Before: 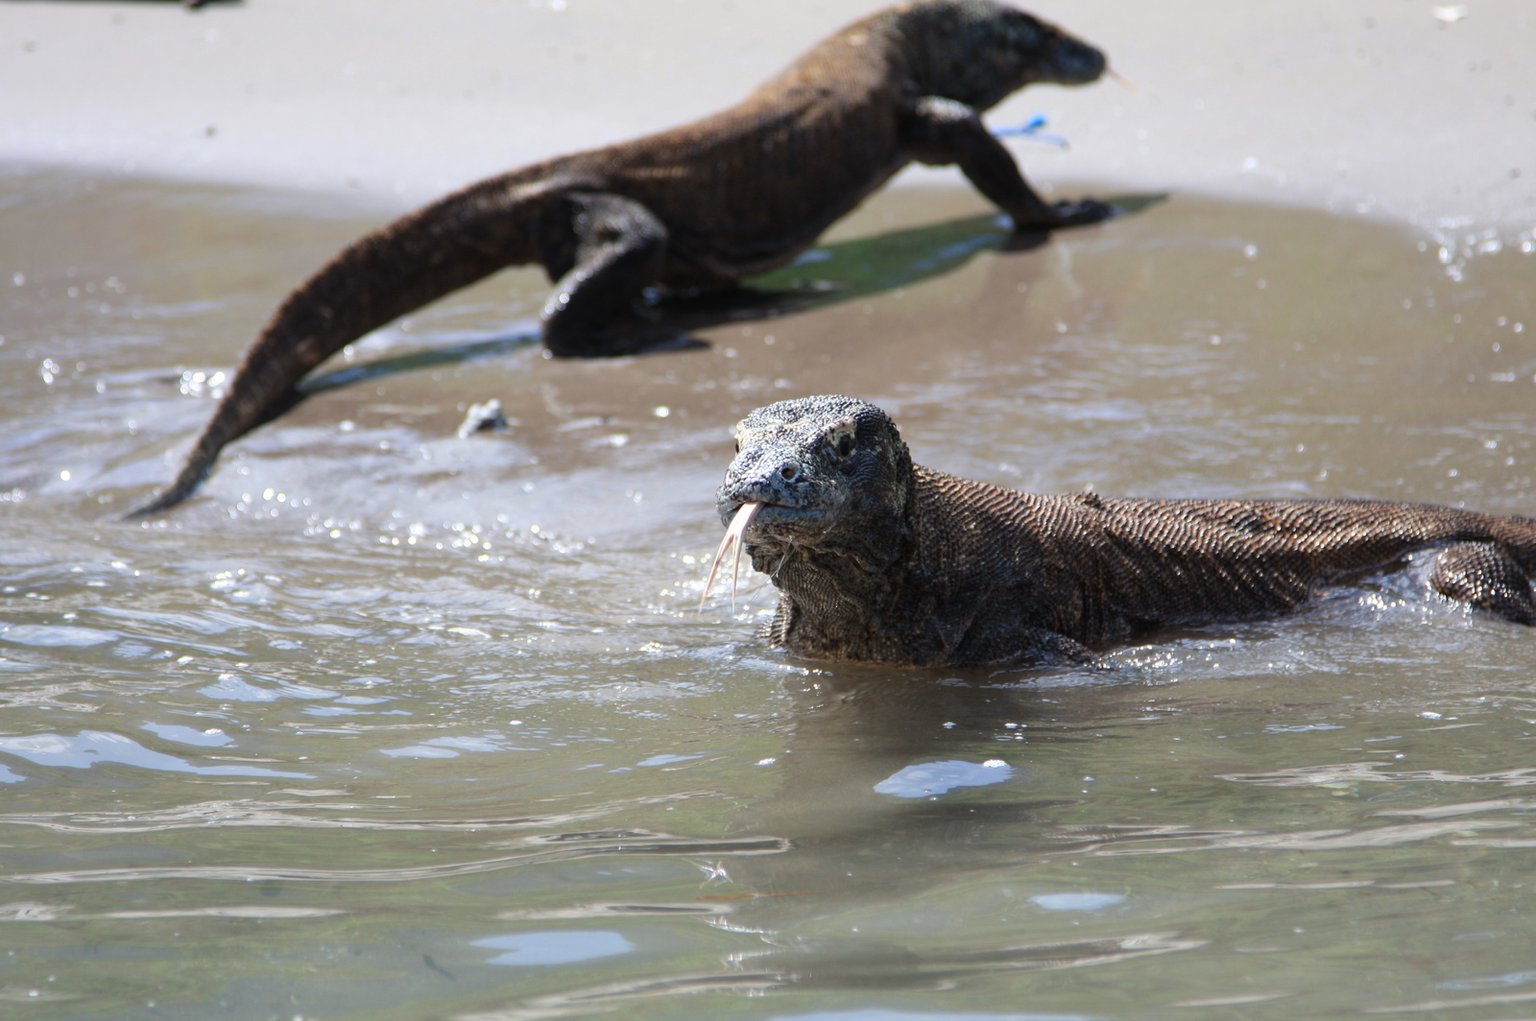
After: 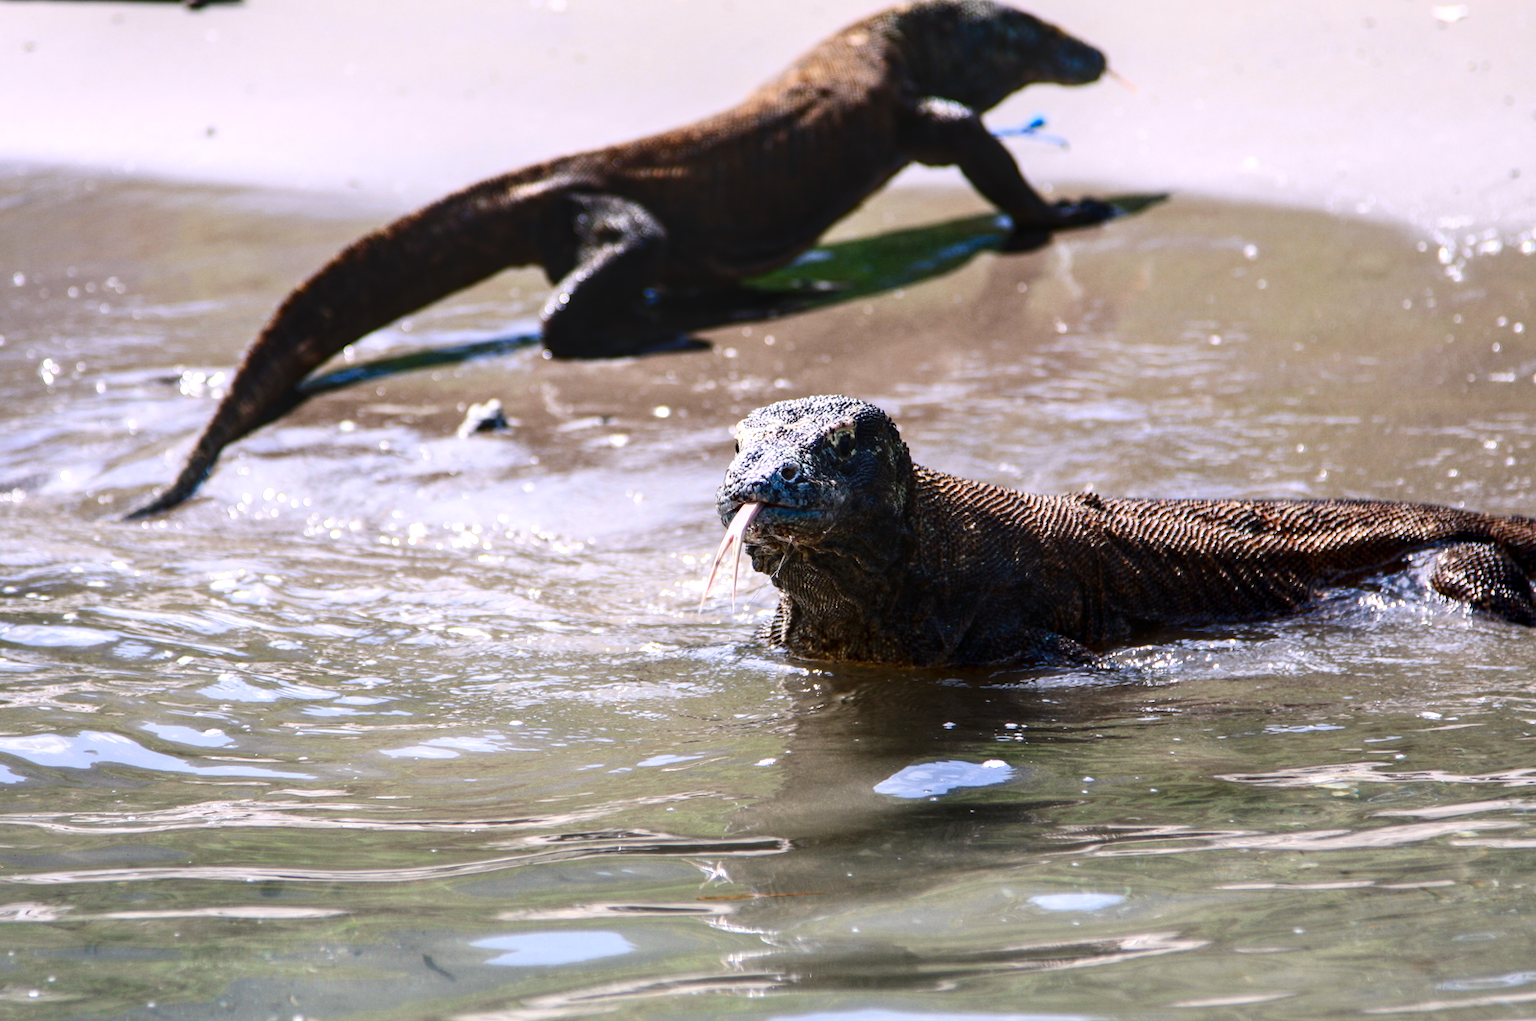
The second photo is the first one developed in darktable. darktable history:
contrast brightness saturation: contrast 0.32, brightness -0.072, saturation 0.166
local contrast: detail 142%
color balance rgb: highlights gain › chroma 1.559%, highlights gain › hue 309.81°, global offset › luminance 1.976%, perceptual saturation grading › global saturation 0.947%, perceptual saturation grading › mid-tones 6.397%, perceptual saturation grading › shadows 71.57%
